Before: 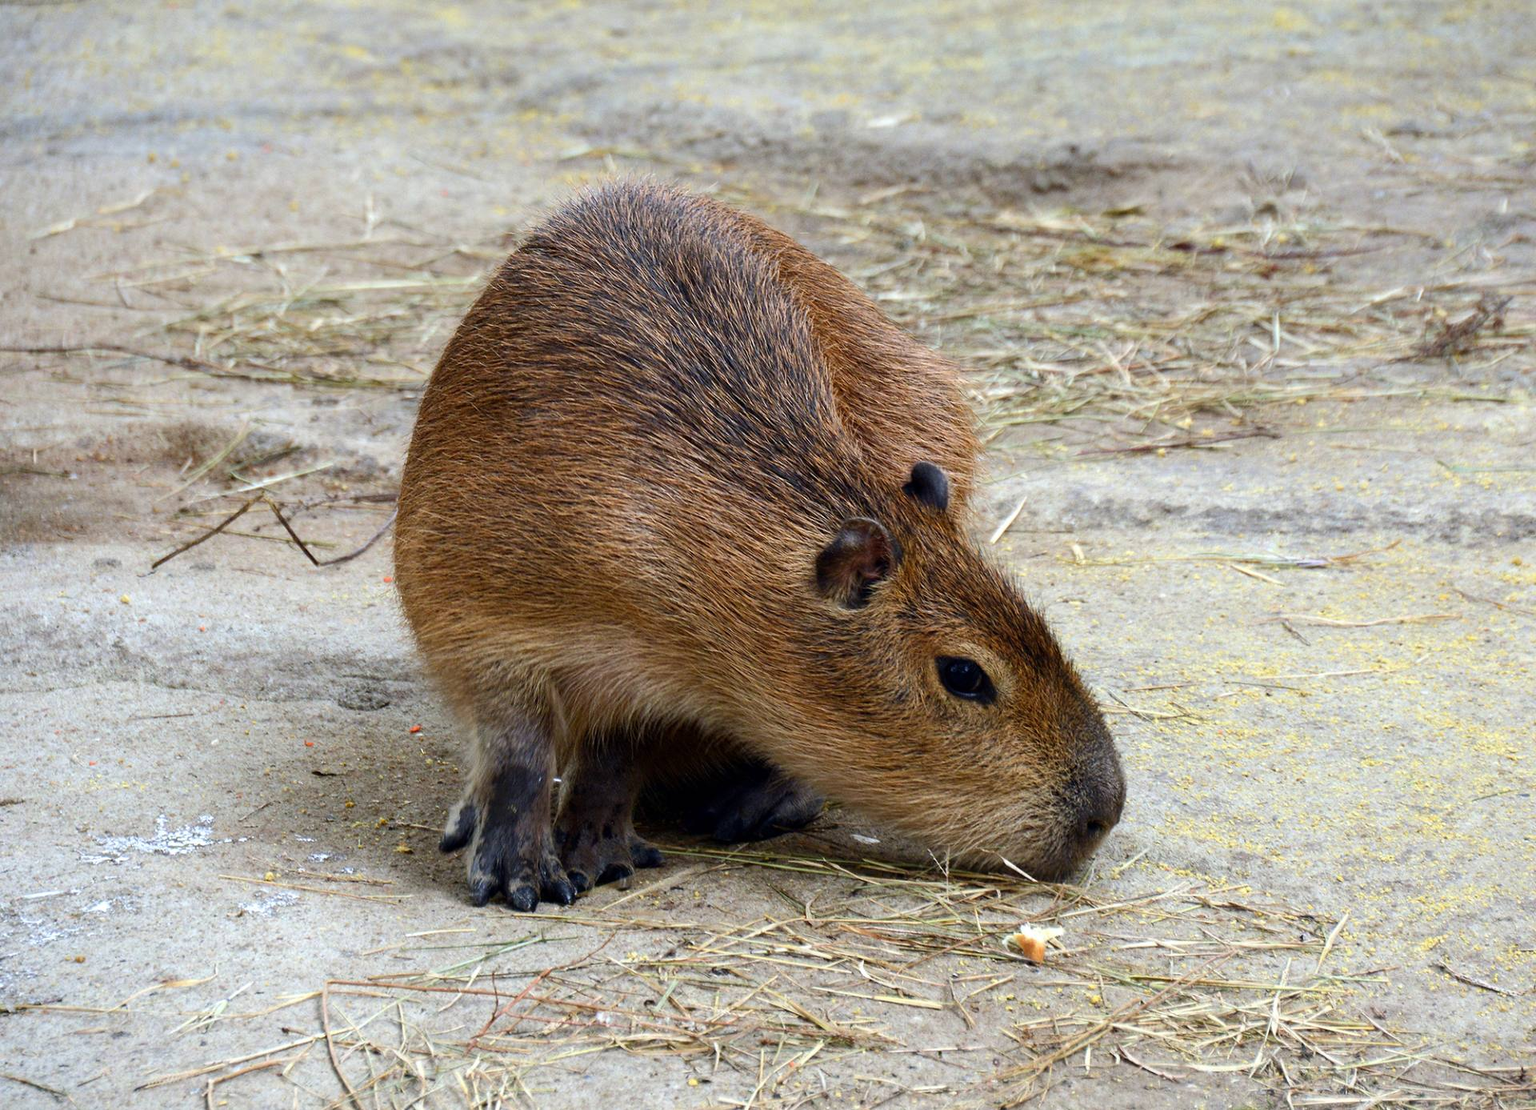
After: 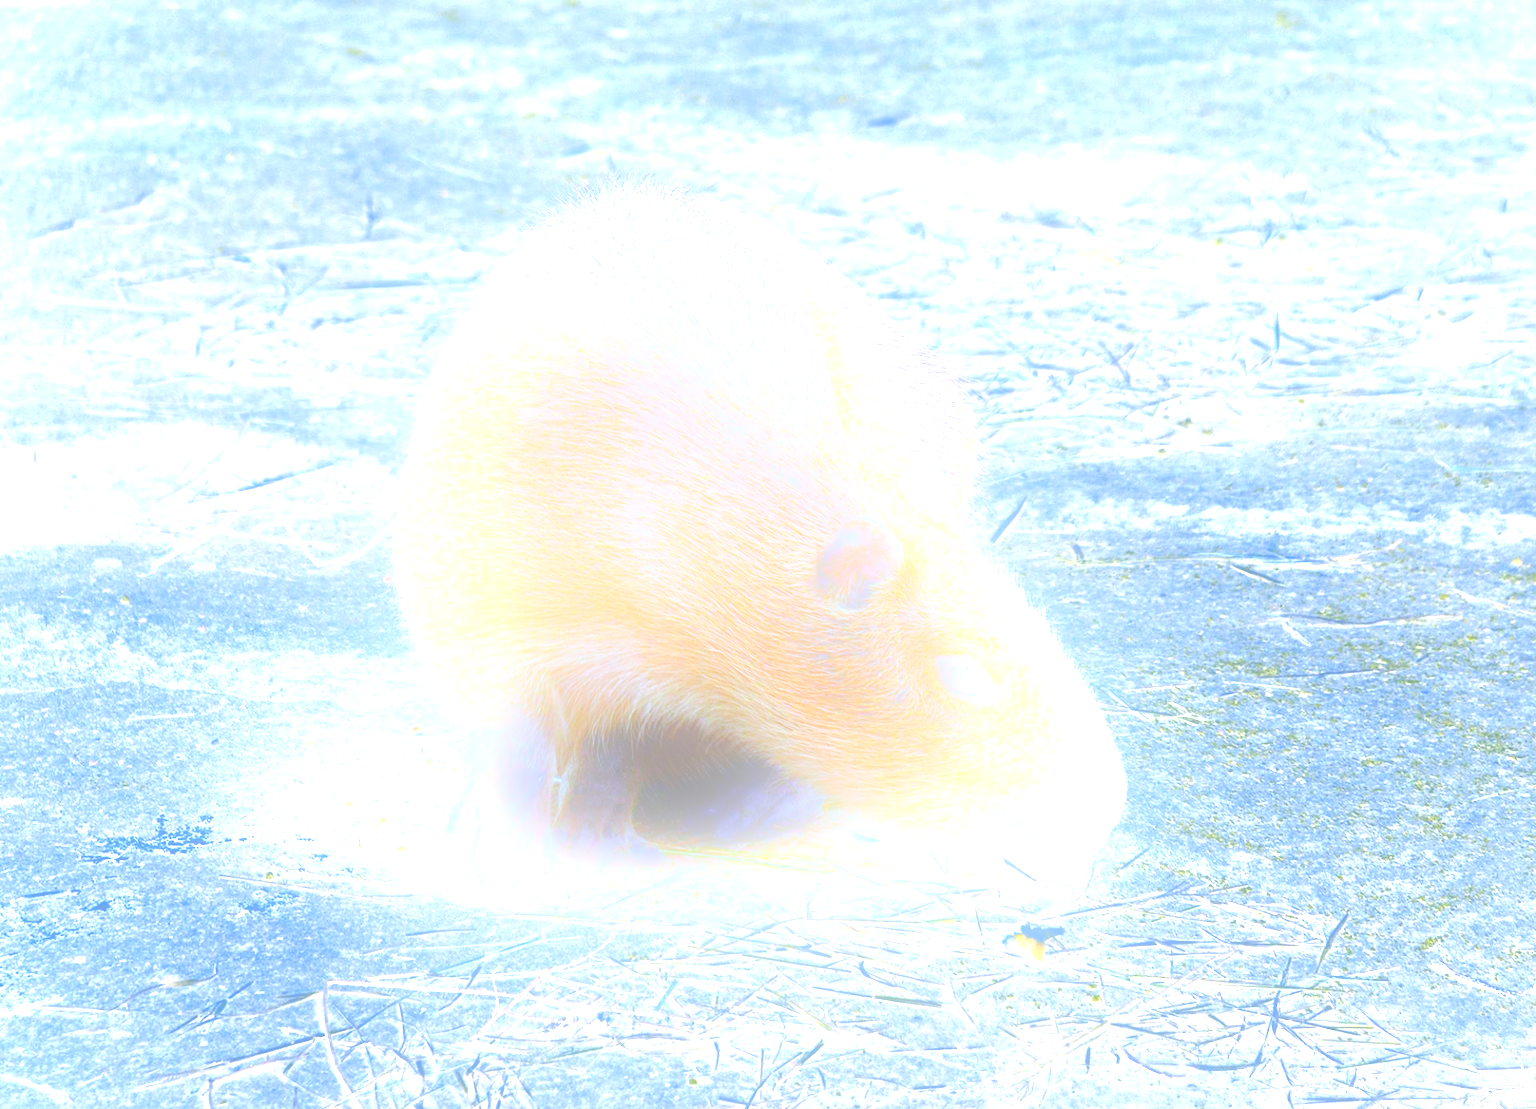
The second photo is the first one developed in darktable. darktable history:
exposure: black level correction 0, exposure 1.1 EV, compensate highlight preservation false
white balance: red 0.871, blue 1.249
bloom: size 25%, threshold 5%, strength 90%
